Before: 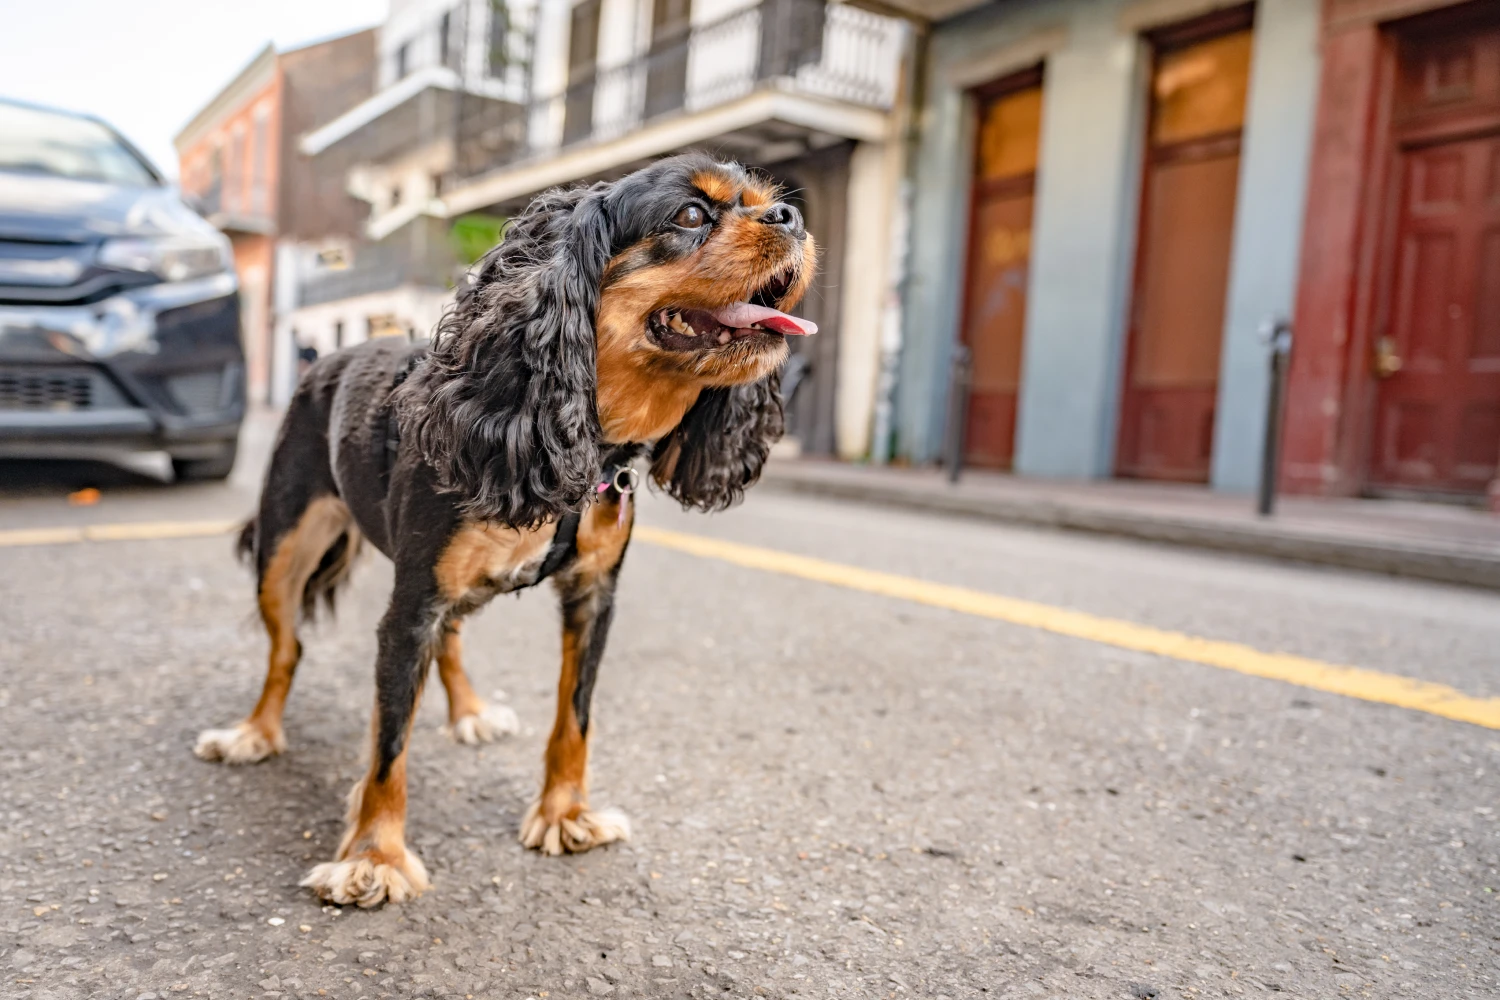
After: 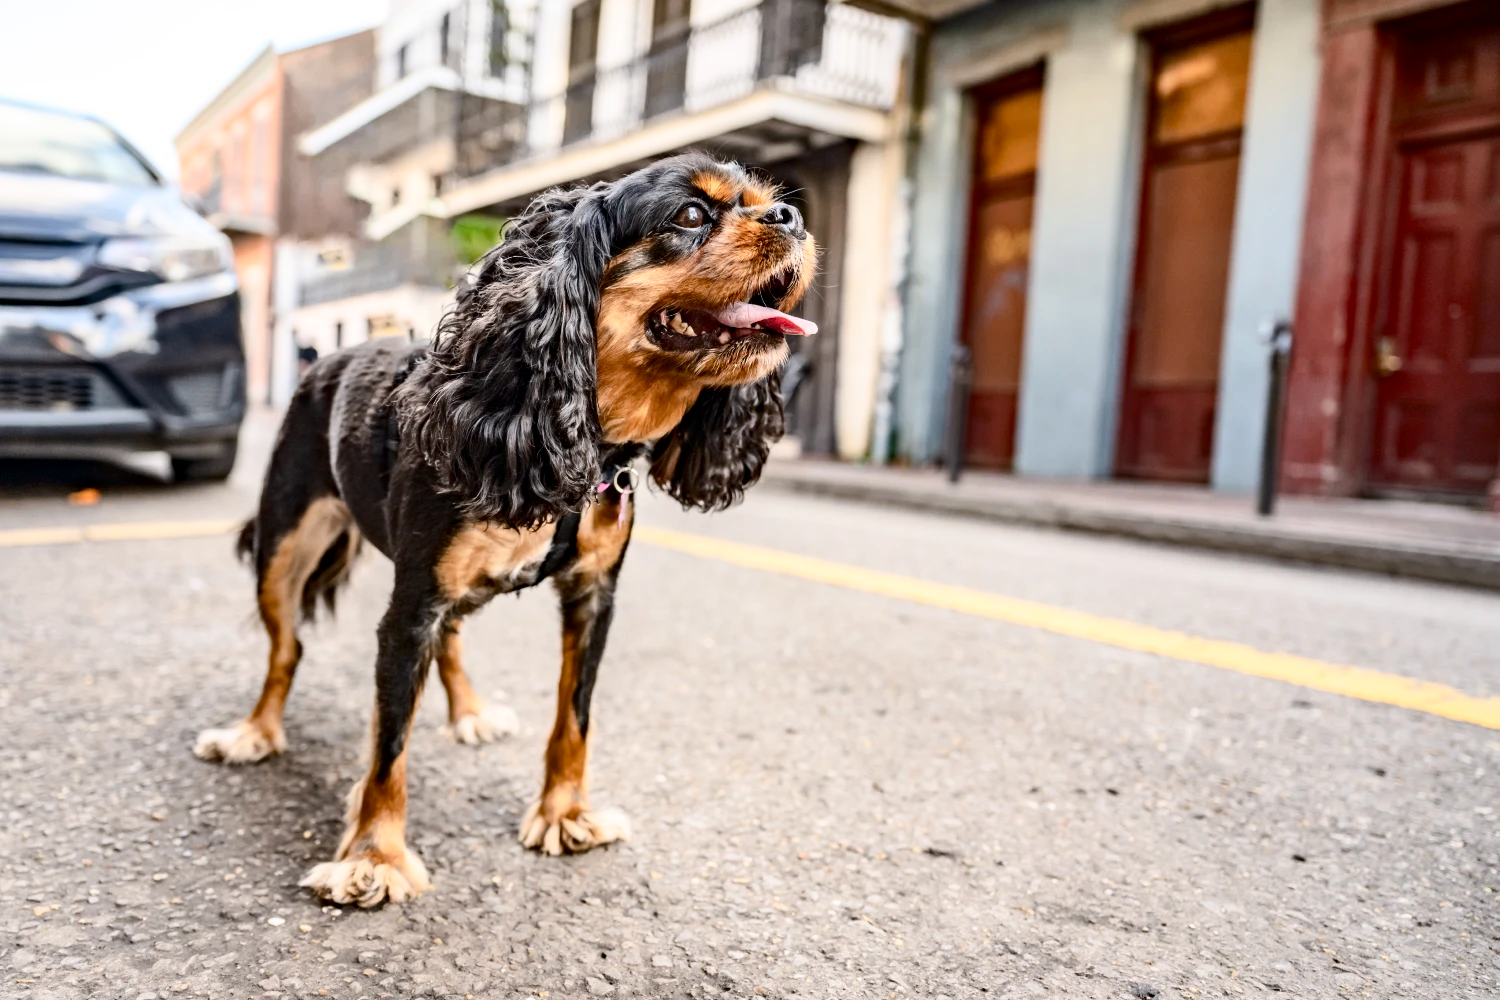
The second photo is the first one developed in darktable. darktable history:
exposure: black level correction 0.004, exposure 0.017 EV, compensate highlight preservation false
contrast brightness saturation: contrast 0.293
